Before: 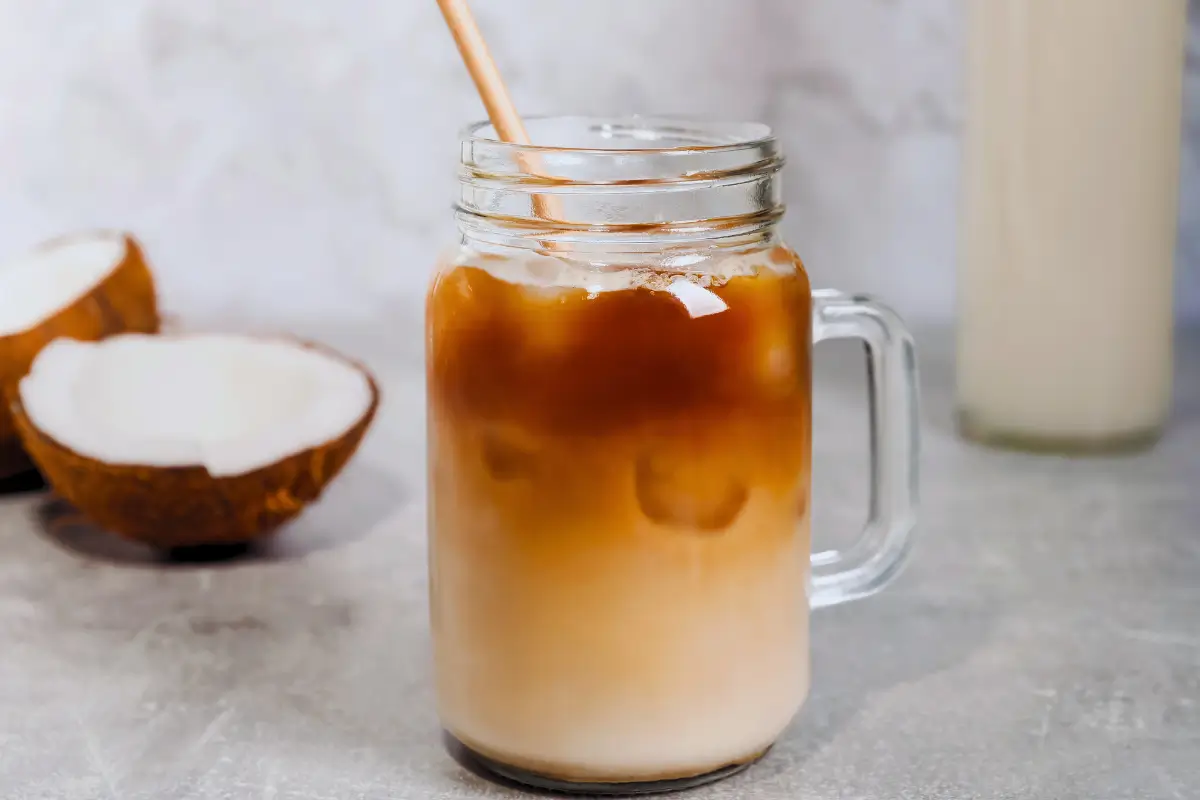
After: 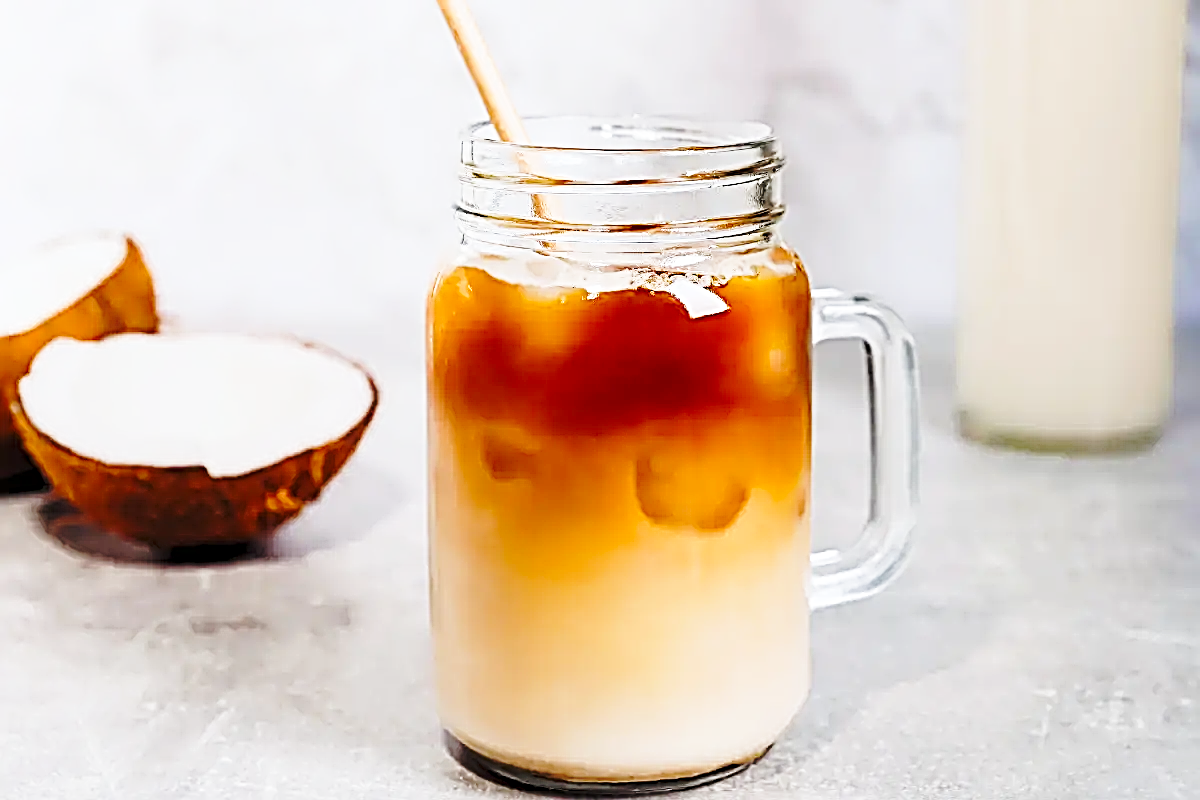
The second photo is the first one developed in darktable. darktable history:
base curve: curves: ch0 [(0, 0) (0.032, 0.037) (0.105, 0.228) (0.435, 0.76) (0.856, 0.983) (1, 1)], preserve colors none
sharpen: radius 3.2, amount 1.716
